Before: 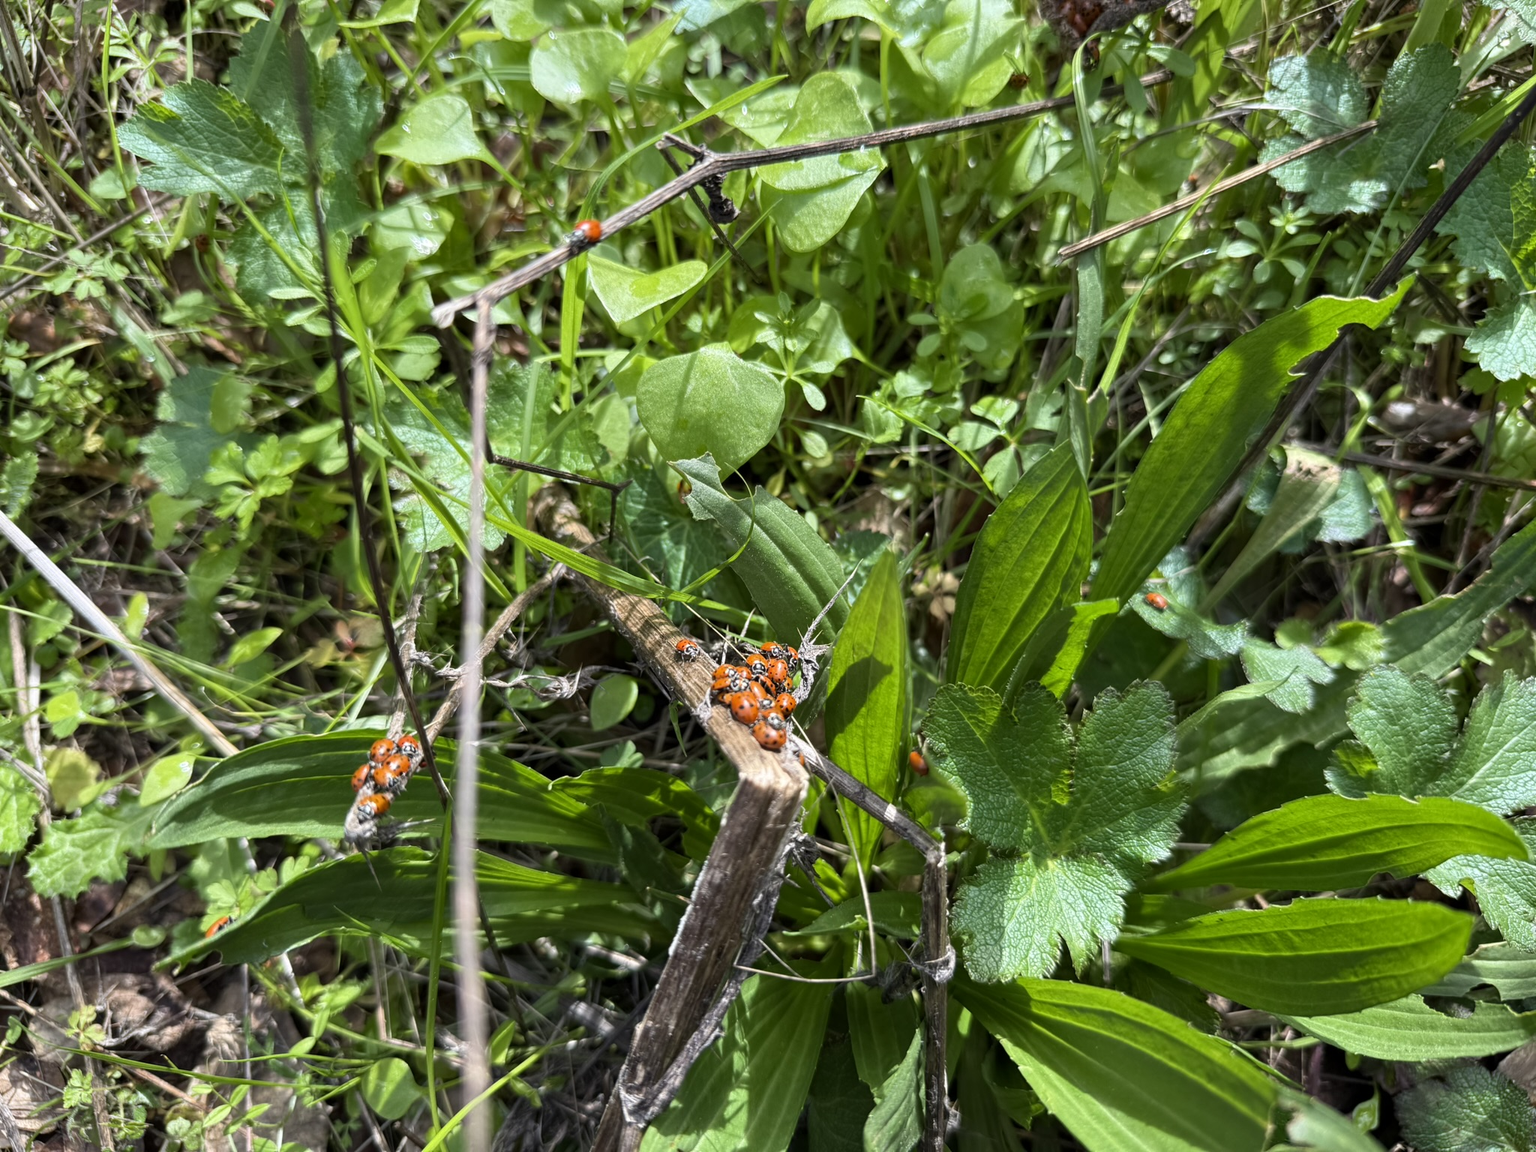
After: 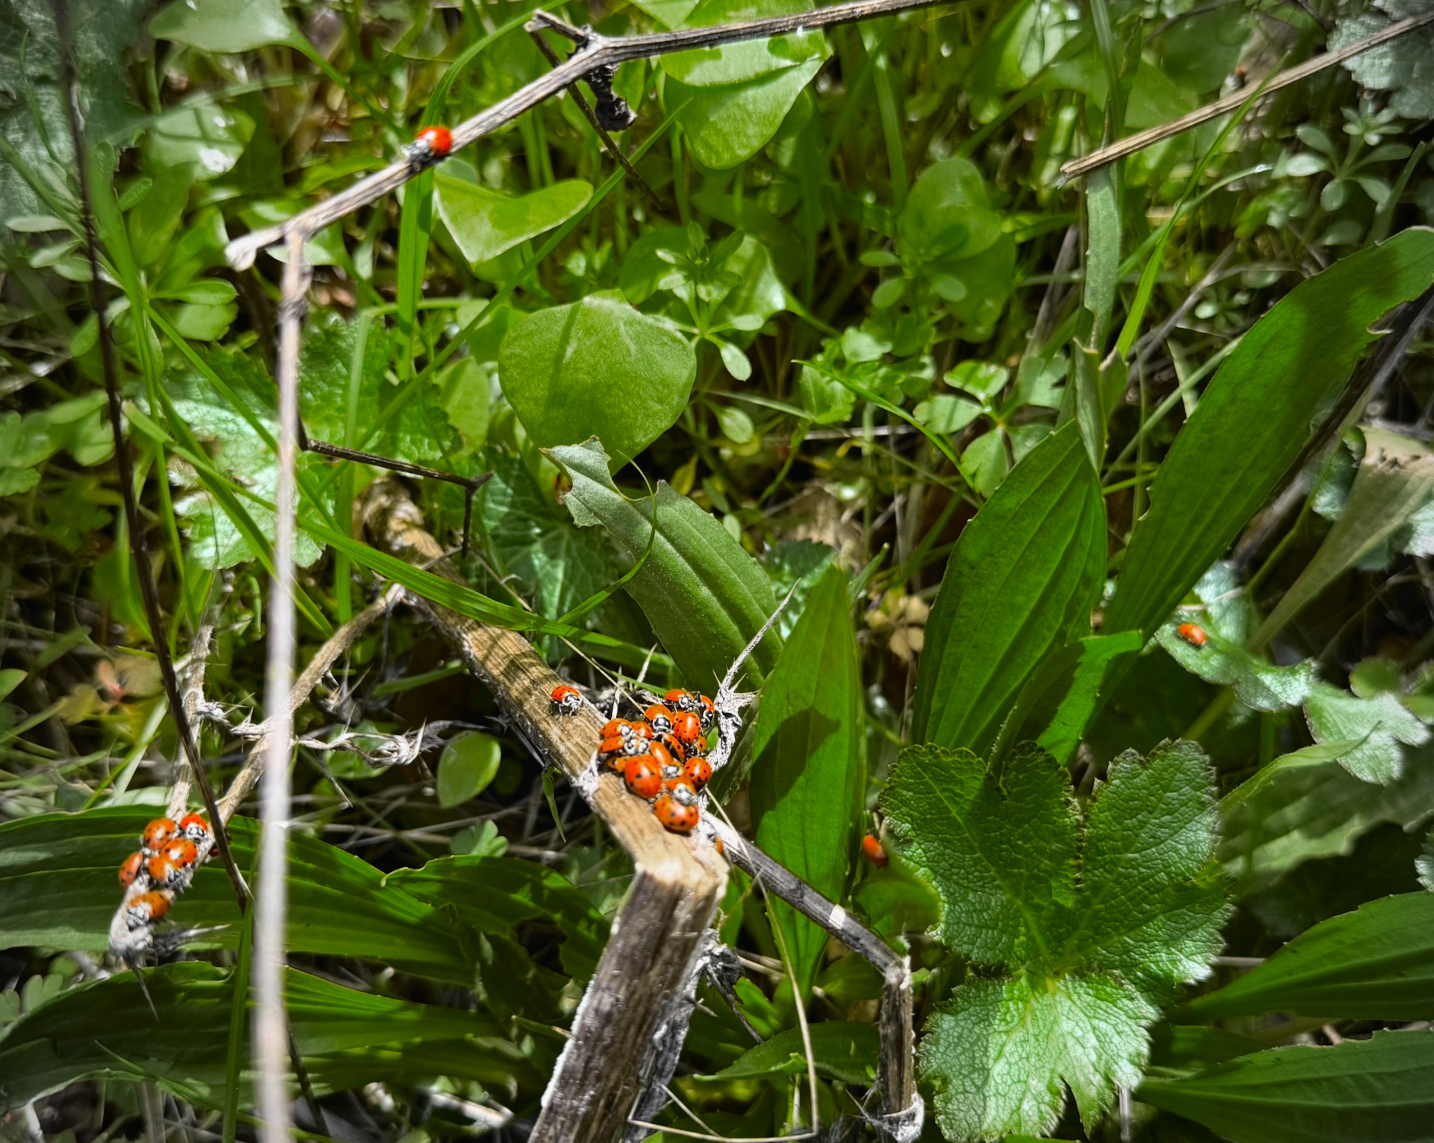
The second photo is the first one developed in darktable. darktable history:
tone curve: curves: ch0 [(0, 0.013) (0.129, 0.1) (0.327, 0.382) (0.489, 0.573) (0.66, 0.748) (0.858, 0.926) (1, 0.977)]; ch1 [(0, 0) (0.353, 0.344) (0.45, 0.46) (0.498, 0.498) (0.521, 0.512) (0.563, 0.559) (0.592, 0.578) (0.647, 0.657) (1, 1)]; ch2 [(0, 0) (0.333, 0.346) (0.375, 0.375) (0.424, 0.43) (0.476, 0.492) (0.502, 0.502) (0.524, 0.531) (0.579, 0.61) (0.612, 0.644) (0.66, 0.715) (1, 1)], color space Lab, independent channels, preserve colors none
crop and rotate: left 17.105%, top 10.922%, right 12.868%, bottom 14.605%
vignetting: saturation -0.647
shadows and highlights: radius 131.58, soften with gaussian
color zones: curves: ch0 [(0, 0.48) (0.209, 0.398) (0.305, 0.332) (0.429, 0.493) (0.571, 0.5) (0.714, 0.5) (0.857, 0.5) (1, 0.48)]; ch1 [(0, 0.633) (0.143, 0.586) (0.286, 0.489) (0.429, 0.448) (0.571, 0.31) (0.714, 0.335) (0.857, 0.492) (1, 0.633)]; ch2 [(0, 0.448) (0.143, 0.498) (0.286, 0.5) (0.429, 0.5) (0.571, 0.5) (0.714, 0.5) (0.857, 0.5) (1, 0.448)]
